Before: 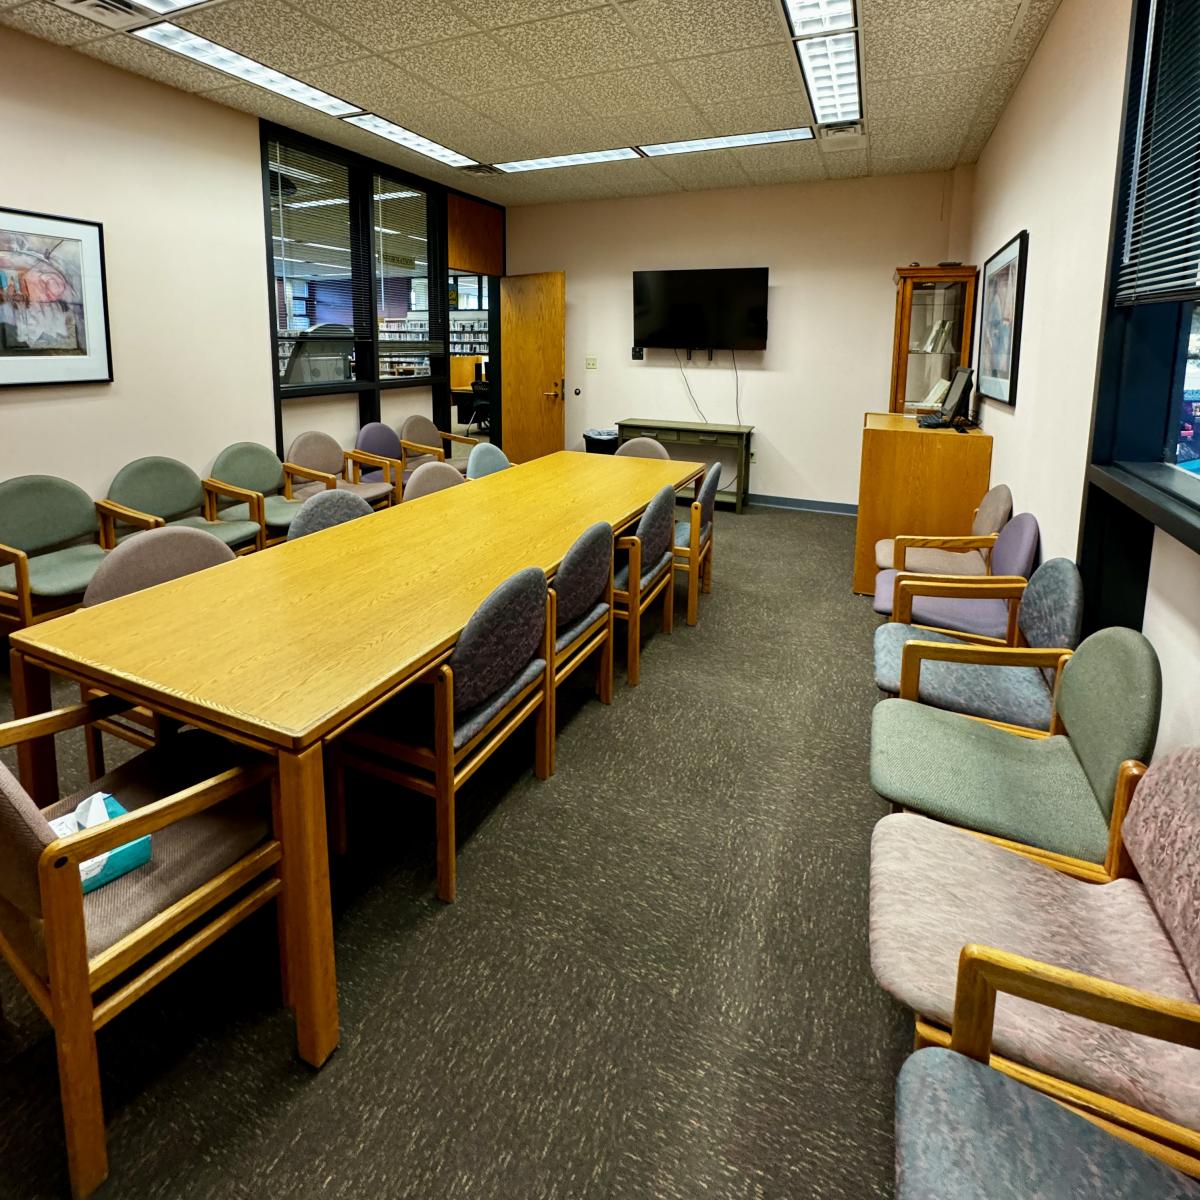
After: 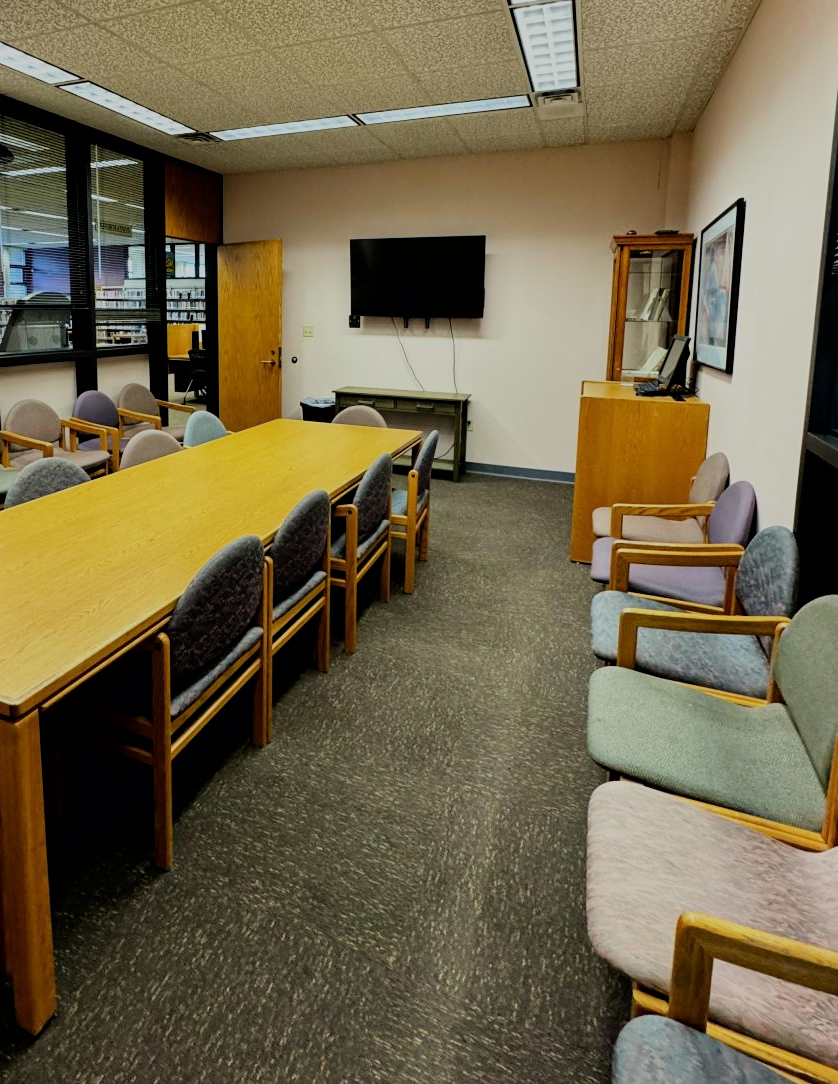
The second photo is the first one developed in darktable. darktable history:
crop and rotate: left 23.598%, top 2.743%, right 6.512%, bottom 6.898%
filmic rgb: black relative exposure -6.94 EV, white relative exposure 5.66 EV, hardness 2.84, color science v6 (2022), iterations of high-quality reconstruction 10
tone equalizer: mask exposure compensation -0.509 EV
